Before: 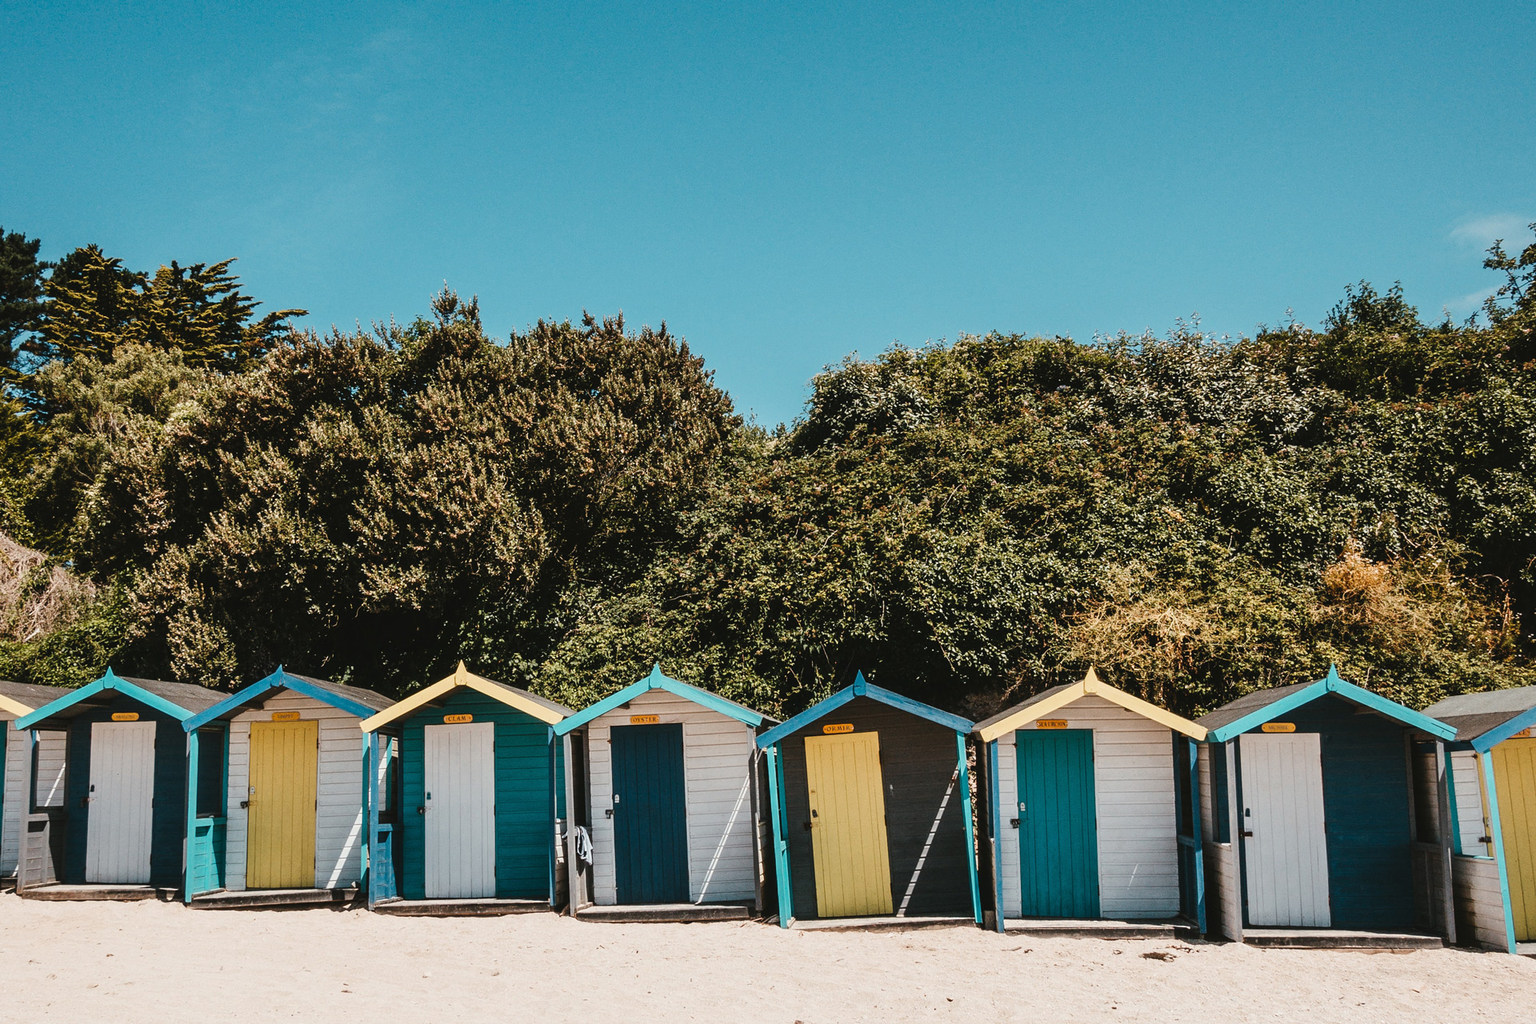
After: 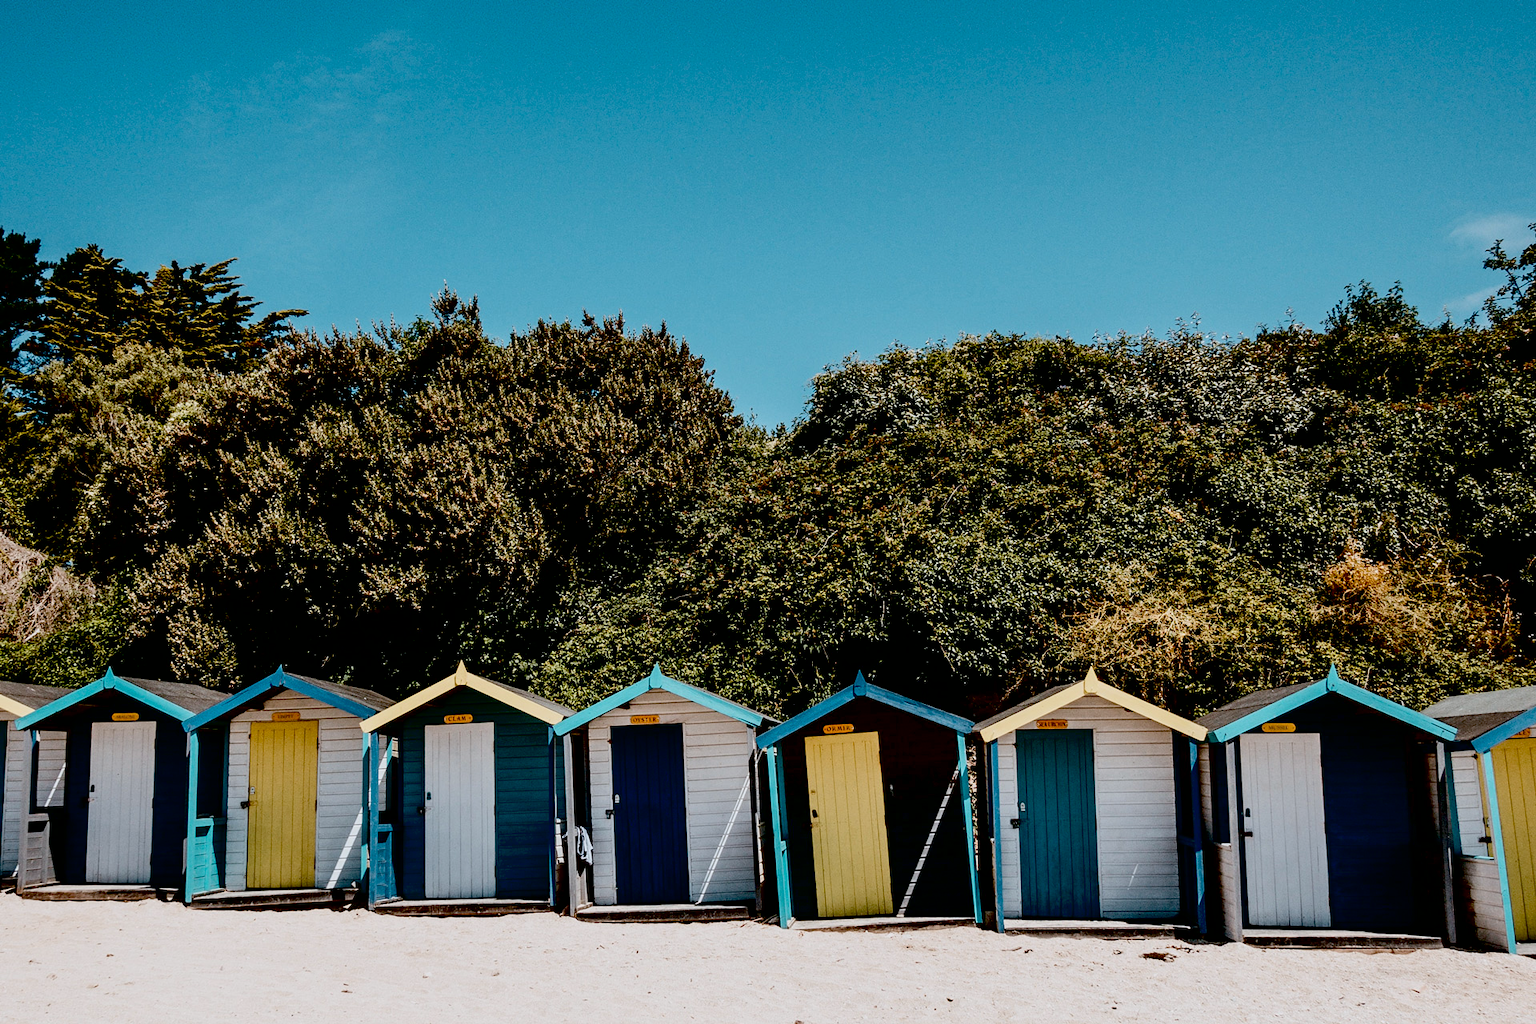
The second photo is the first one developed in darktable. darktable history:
contrast brightness saturation: contrast 0.14
exposure: black level correction 0.046, exposure -0.228 EV, compensate highlight preservation false
white balance: red 0.976, blue 1.04
